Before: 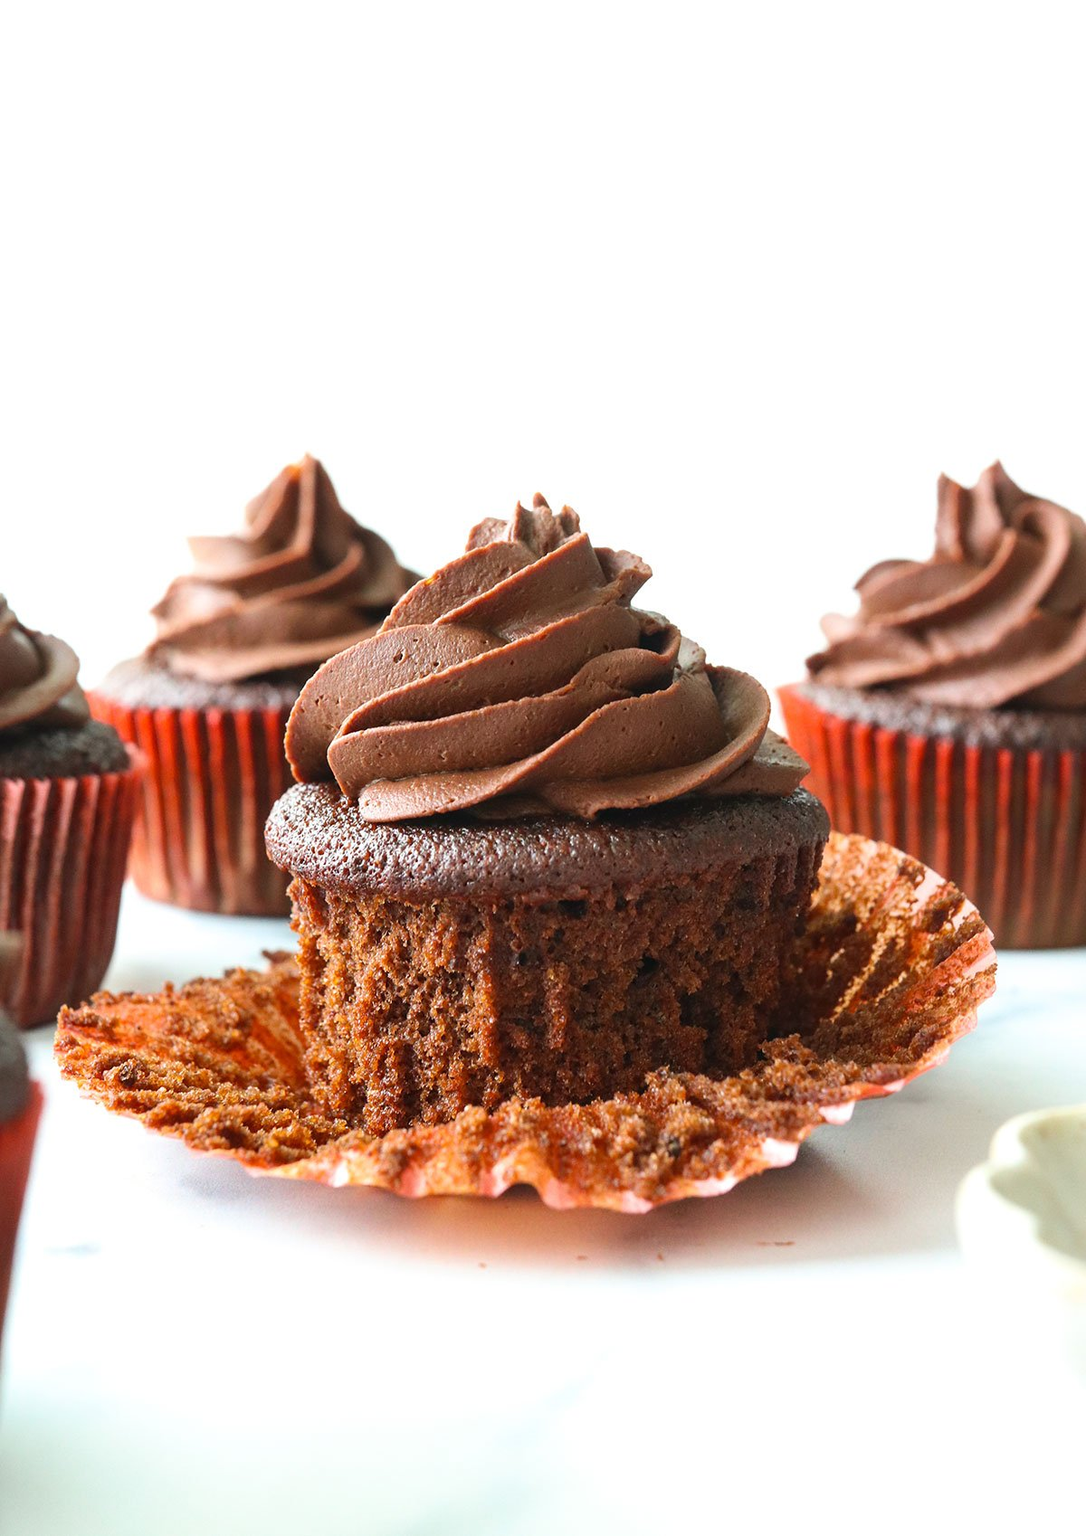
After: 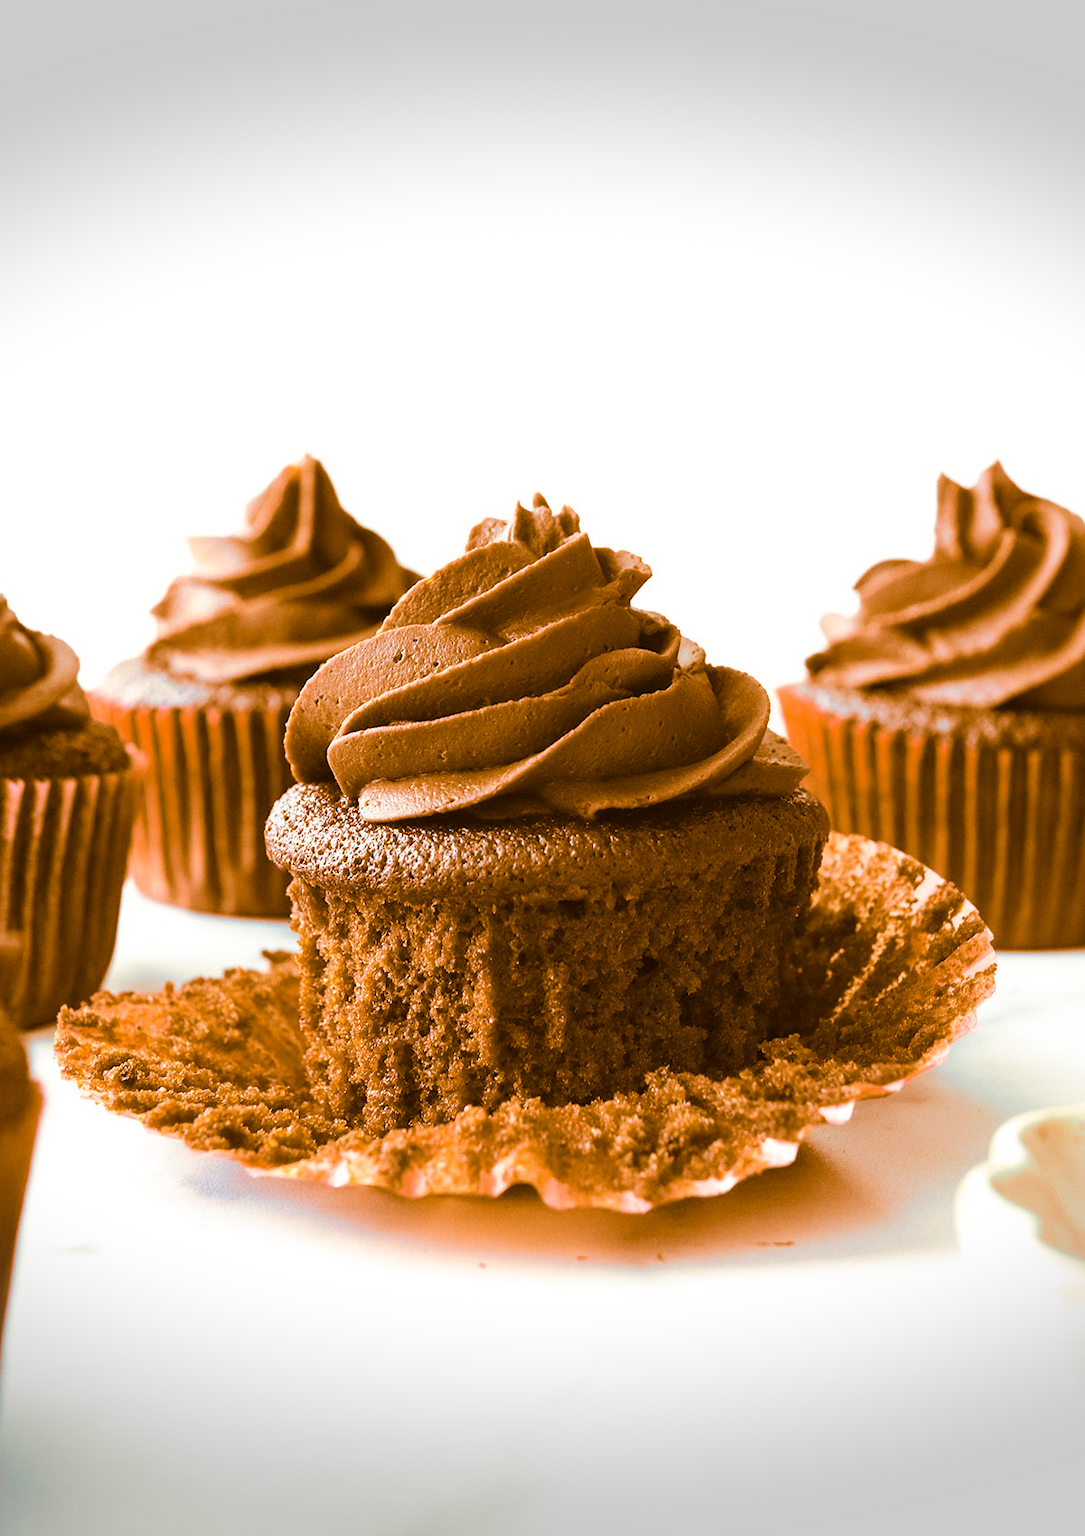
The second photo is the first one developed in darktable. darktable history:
vignetting: fall-off start 100%, brightness -0.406, saturation -0.3, width/height ratio 1.324, dithering 8-bit output, unbound false
split-toning: shadows › hue 26°, shadows › saturation 0.92, highlights › hue 40°, highlights › saturation 0.92, balance -63, compress 0%
